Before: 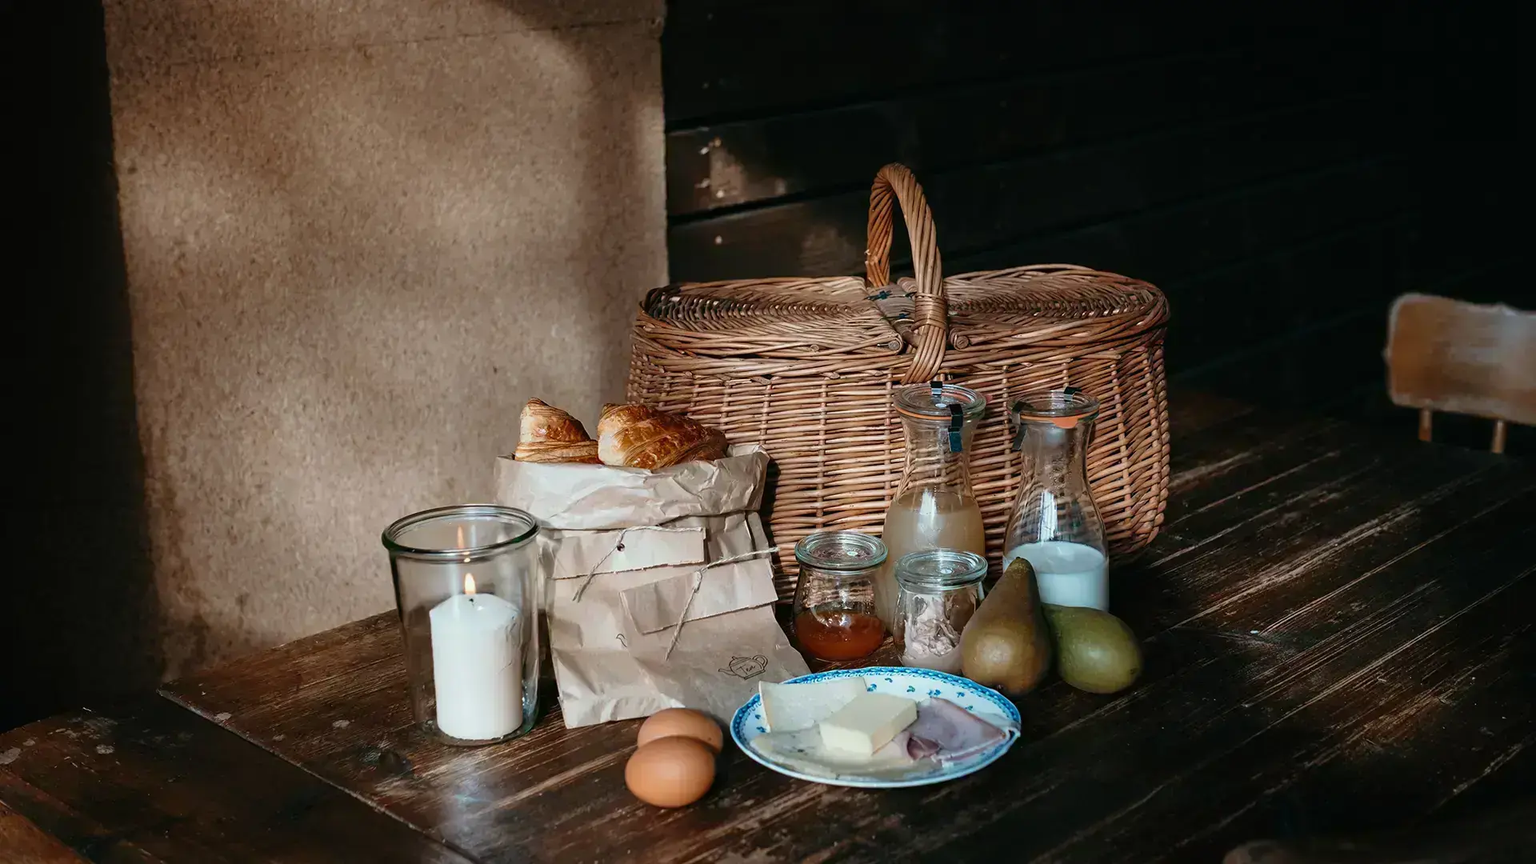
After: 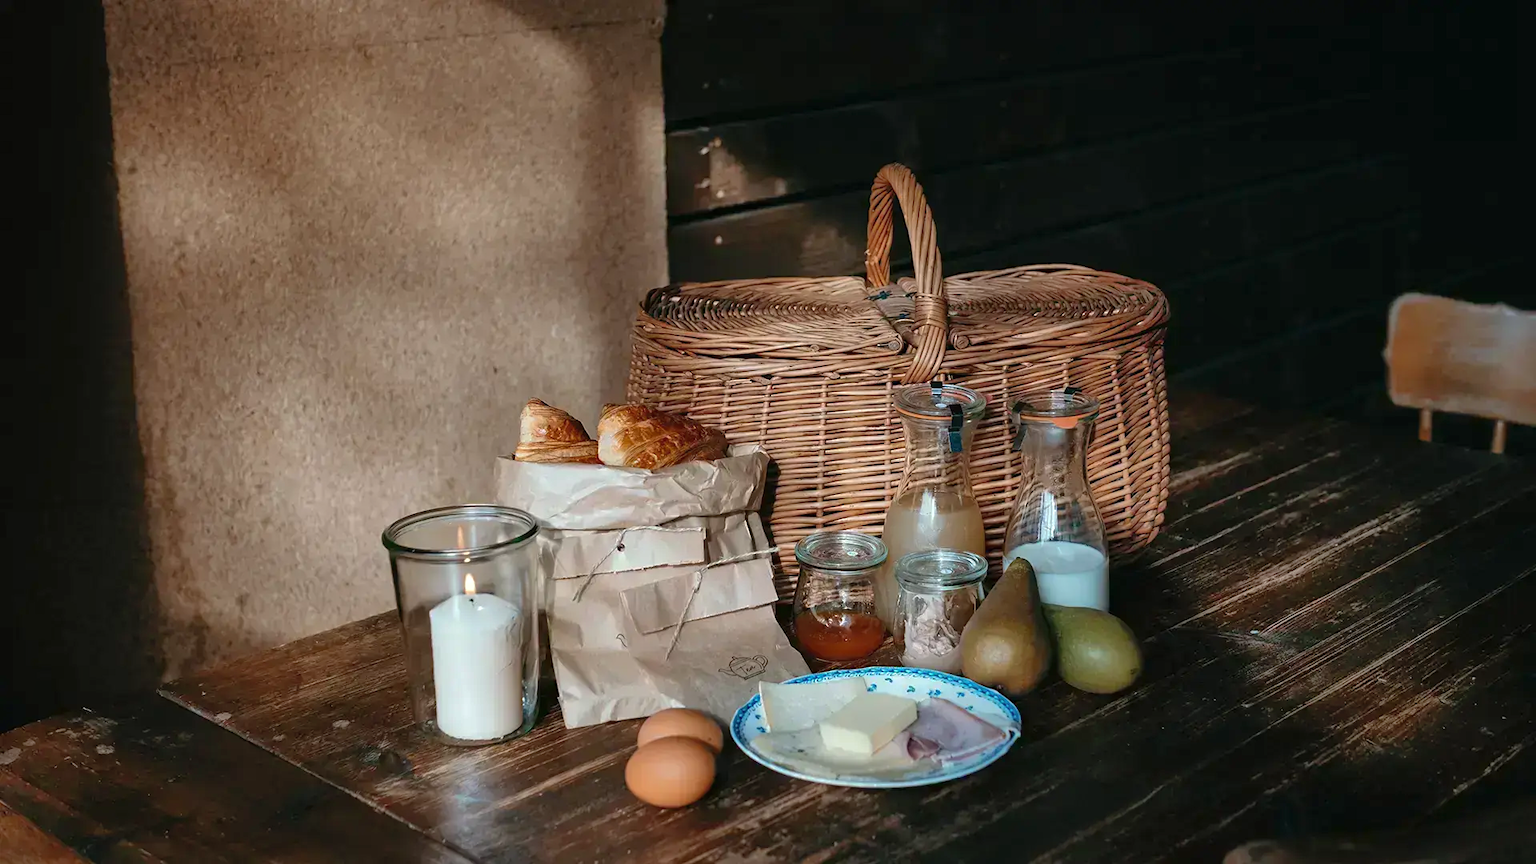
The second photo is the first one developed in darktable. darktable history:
shadows and highlights: shadows 40, highlights -60
exposure: exposure 0.2 EV, compensate highlight preservation false
